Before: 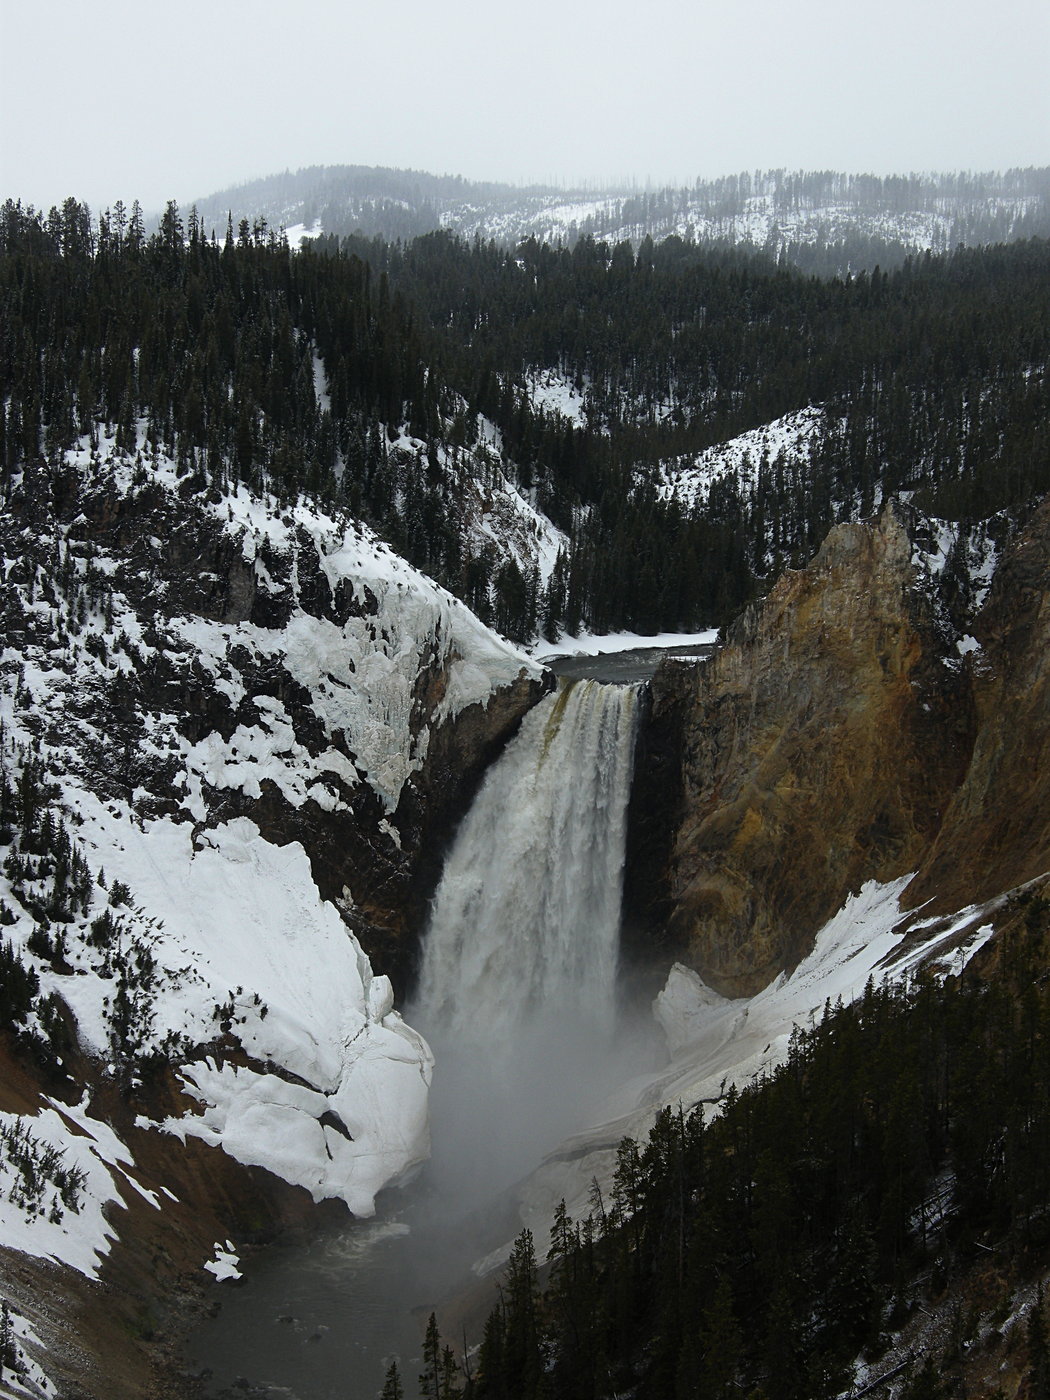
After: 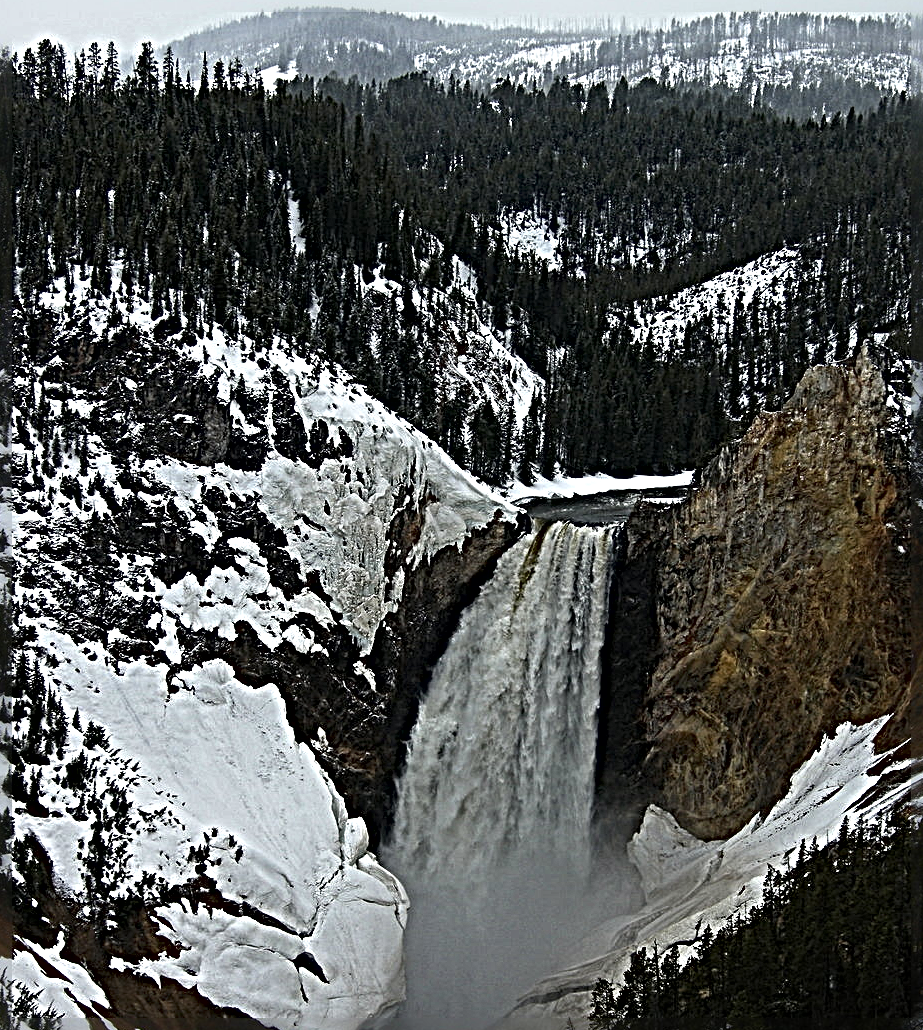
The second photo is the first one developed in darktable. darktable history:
haze removal: compatibility mode true, adaptive false
sharpen: radius 6.3, amount 1.8, threshold 0
crop and rotate: left 2.425%, top 11.305%, right 9.6%, bottom 15.08%
